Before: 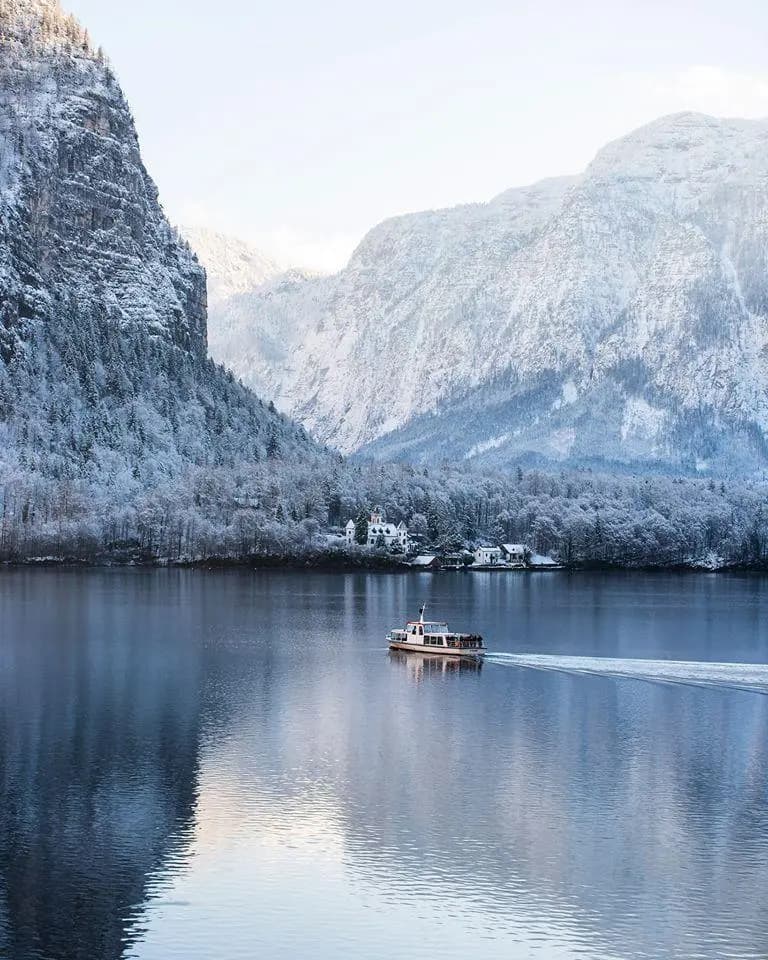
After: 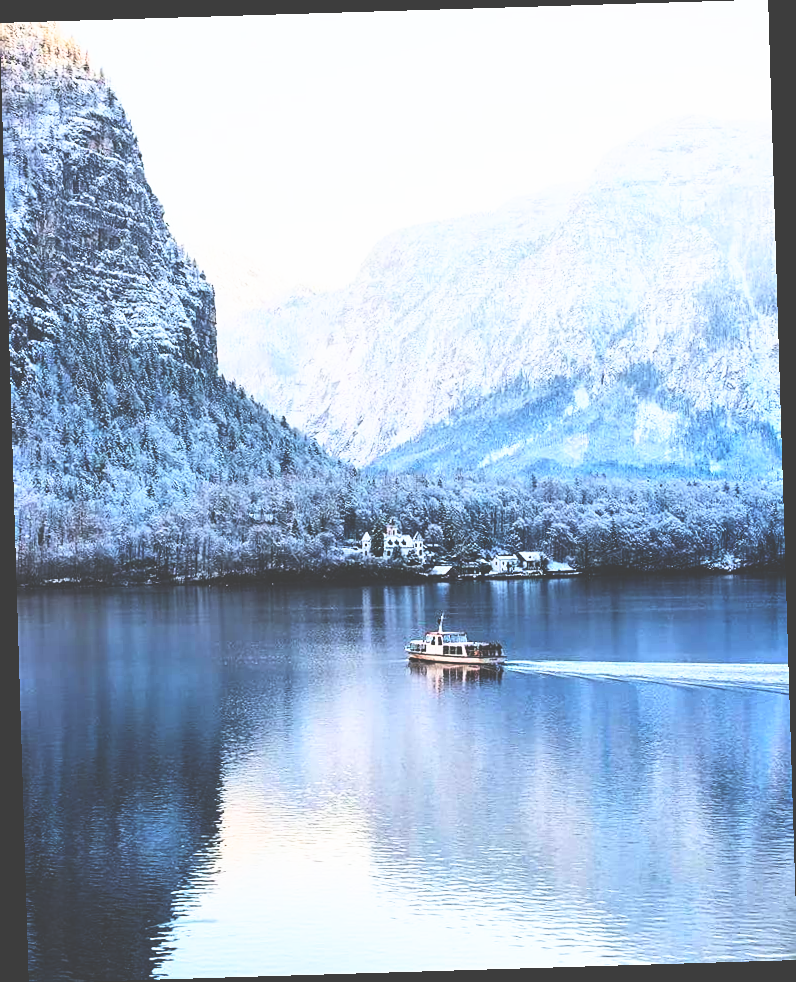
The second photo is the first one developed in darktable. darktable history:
sharpen: amount 0.2
base curve: curves: ch0 [(0, 0.036) (0.007, 0.037) (0.604, 0.887) (1, 1)], preserve colors none
contrast brightness saturation: contrast 0.2, brightness 0.16, saturation 0.22
rotate and perspective: rotation -1.75°, automatic cropping off
exposure: exposure -0.157 EV, compensate highlight preservation false
